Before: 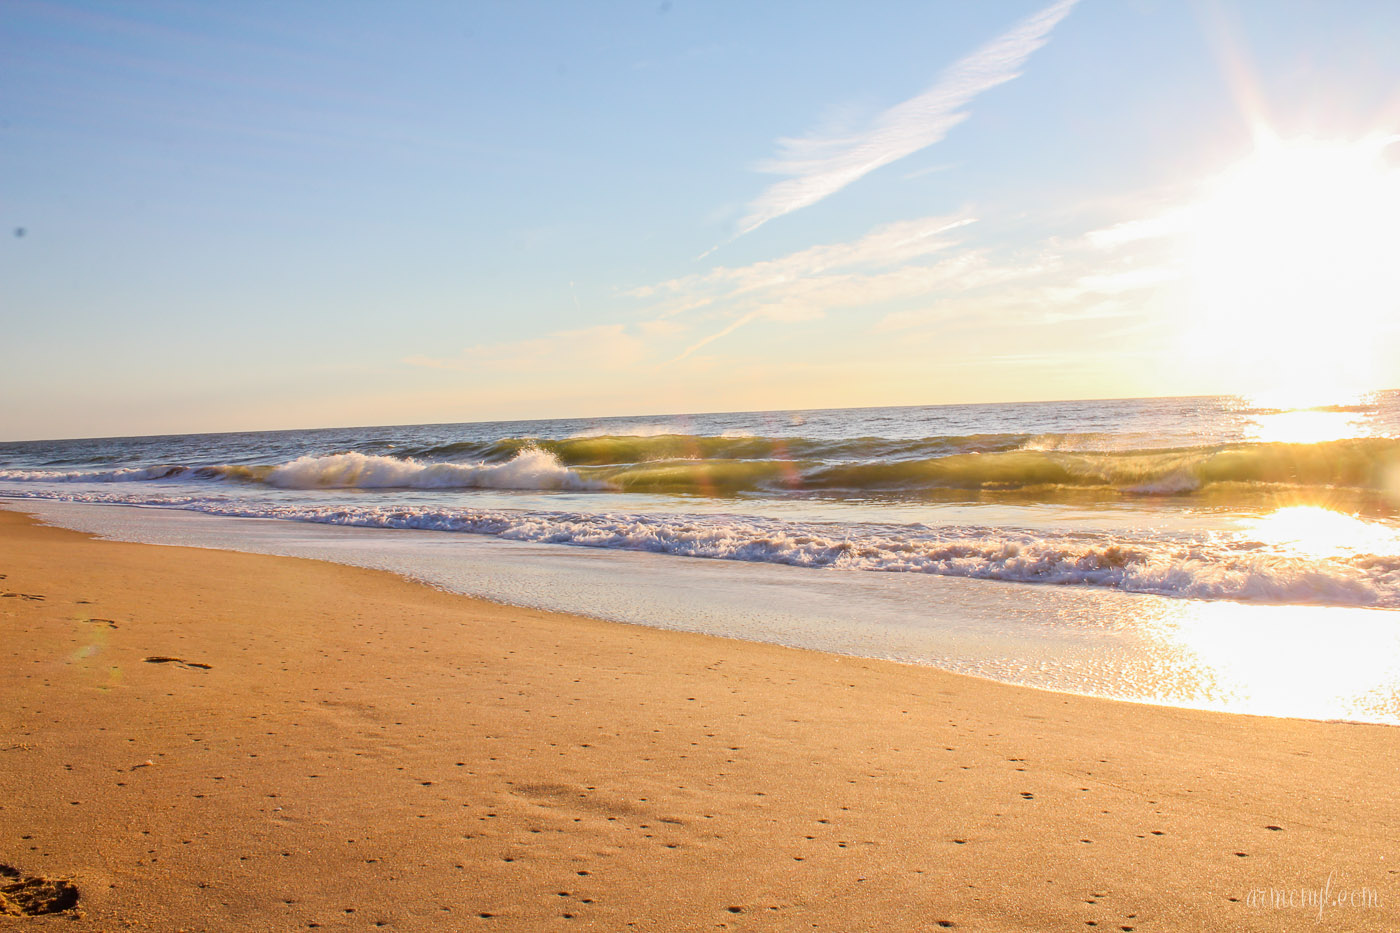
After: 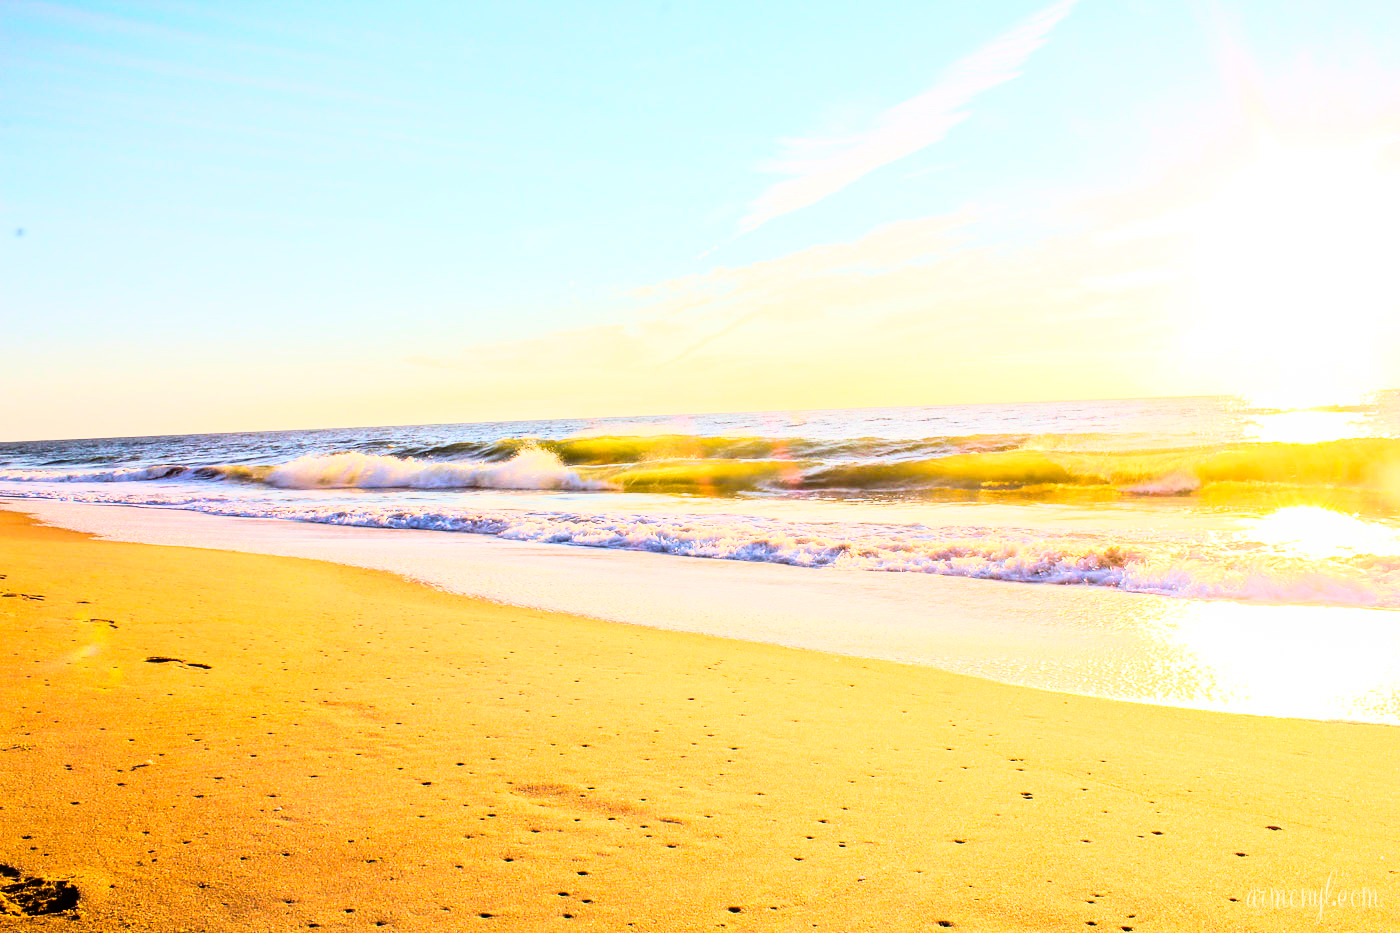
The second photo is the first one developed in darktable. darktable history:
rgb curve: curves: ch0 [(0, 0) (0.21, 0.15) (0.24, 0.21) (0.5, 0.75) (0.75, 0.96) (0.89, 0.99) (1, 1)]; ch1 [(0, 0.02) (0.21, 0.13) (0.25, 0.2) (0.5, 0.67) (0.75, 0.9) (0.89, 0.97) (1, 1)]; ch2 [(0, 0.02) (0.21, 0.13) (0.25, 0.2) (0.5, 0.67) (0.75, 0.9) (0.89, 0.97) (1, 1)], compensate middle gray true
color balance rgb: perceptual saturation grading › global saturation 20%, global vibrance 20%
velvia: on, module defaults
